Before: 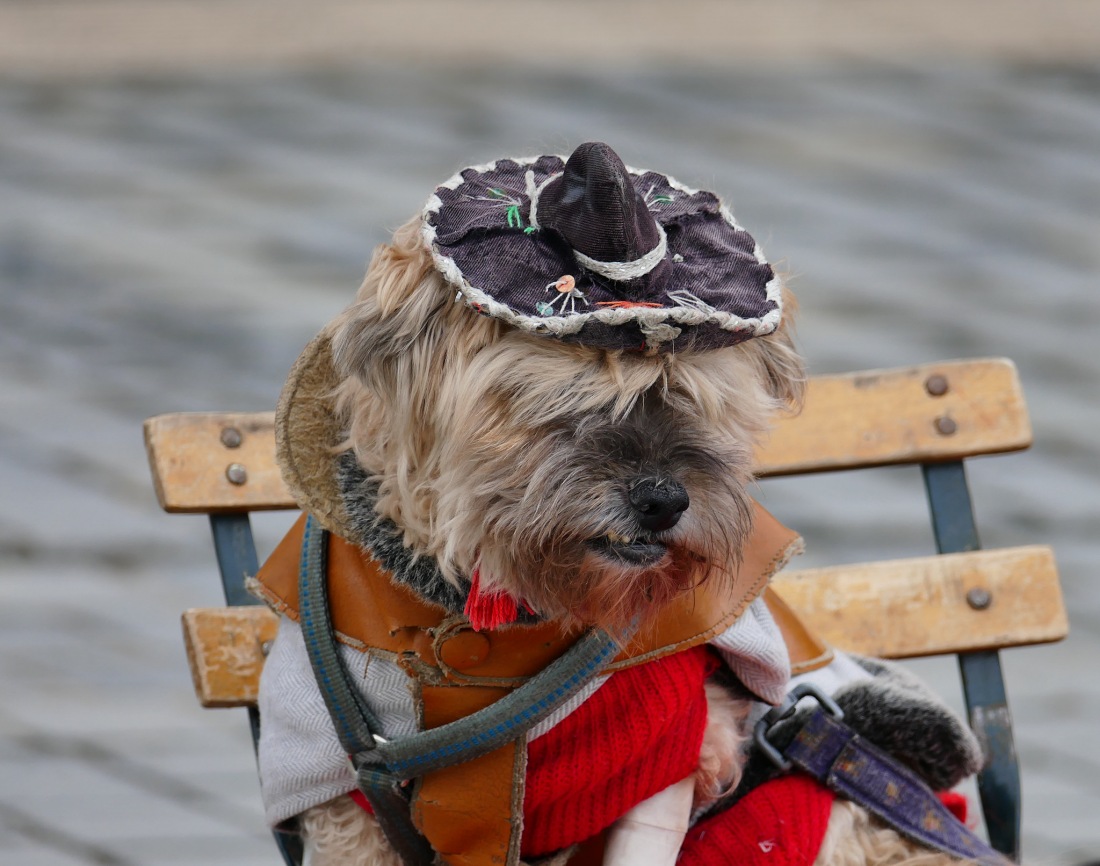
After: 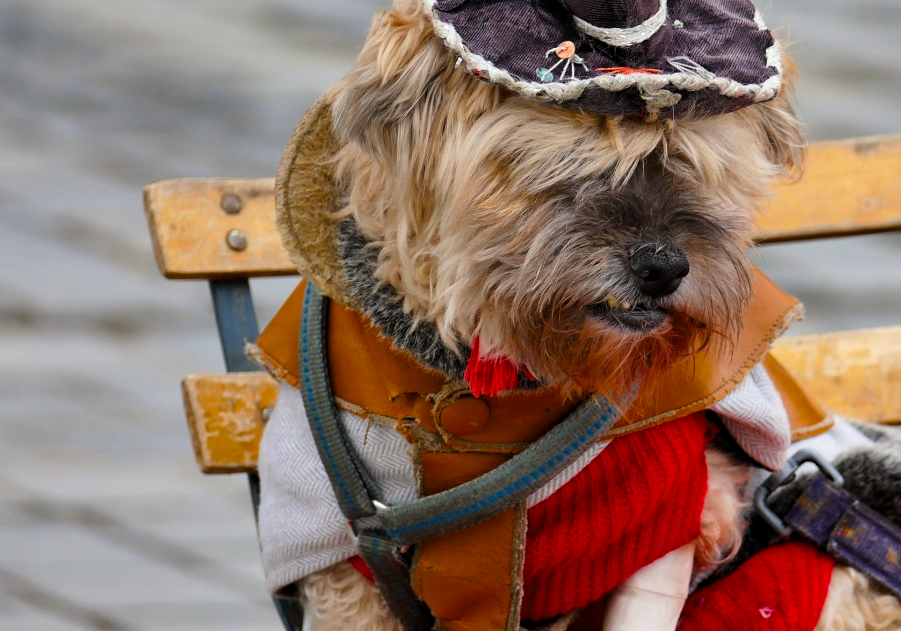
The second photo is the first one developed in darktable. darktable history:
color balance rgb: power › chroma 0.661%, power › hue 60°, perceptual saturation grading › global saturation 37.119%
crop: top 27.039%, right 18.053%
exposure: exposure 0.201 EV, compensate exposure bias true, compensate highlight preservation false
levels: levels [0.026, 0.507, 0.987]
